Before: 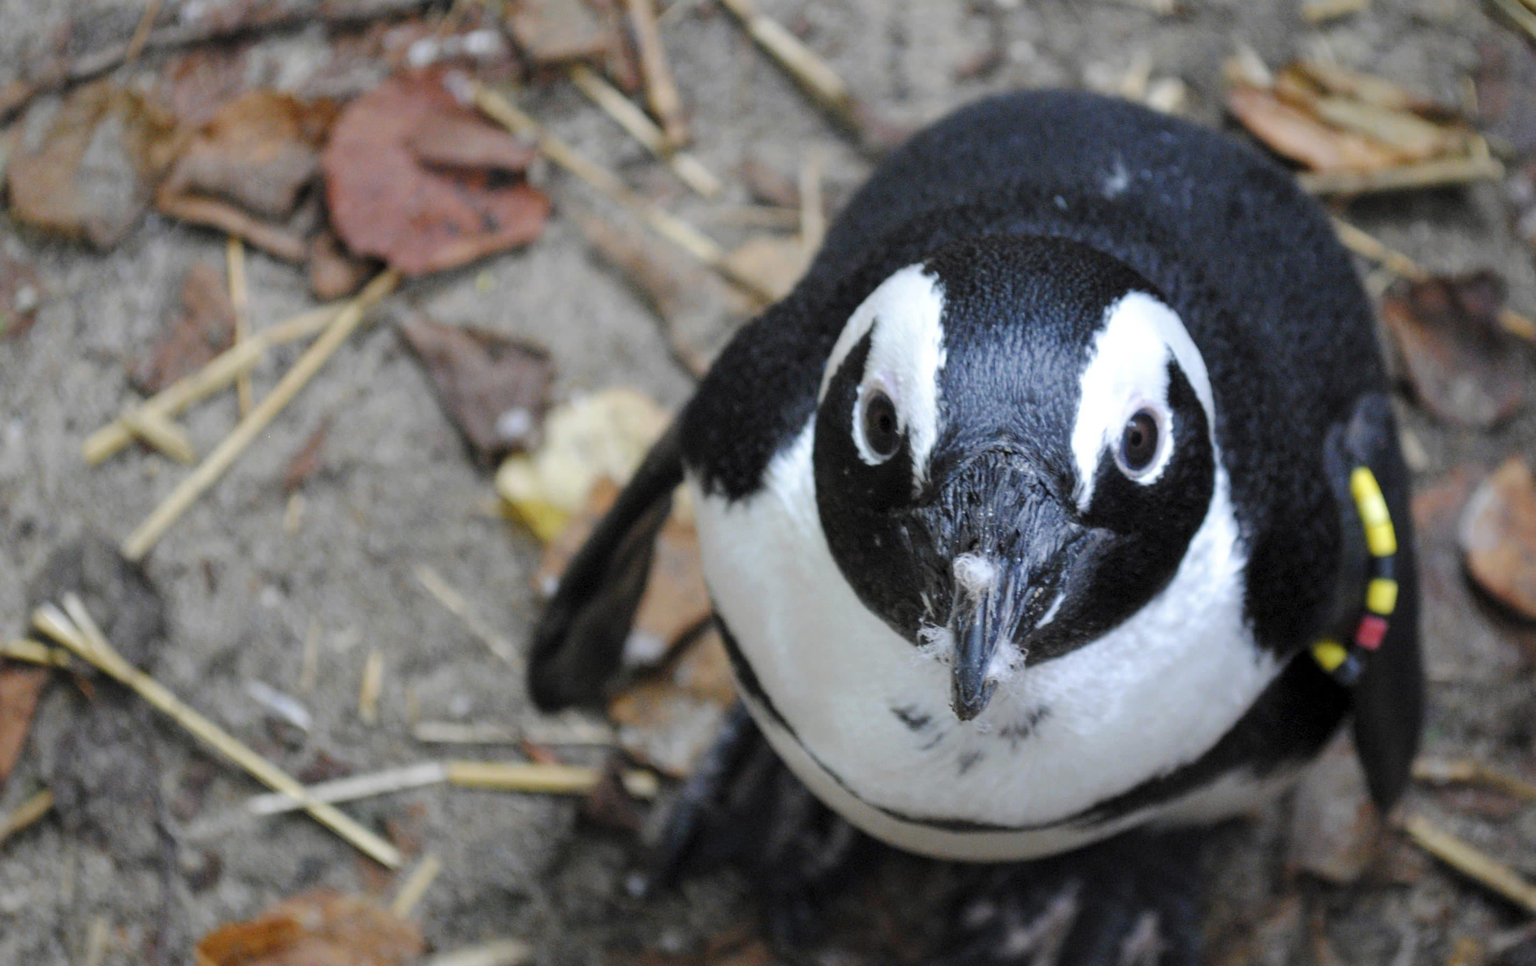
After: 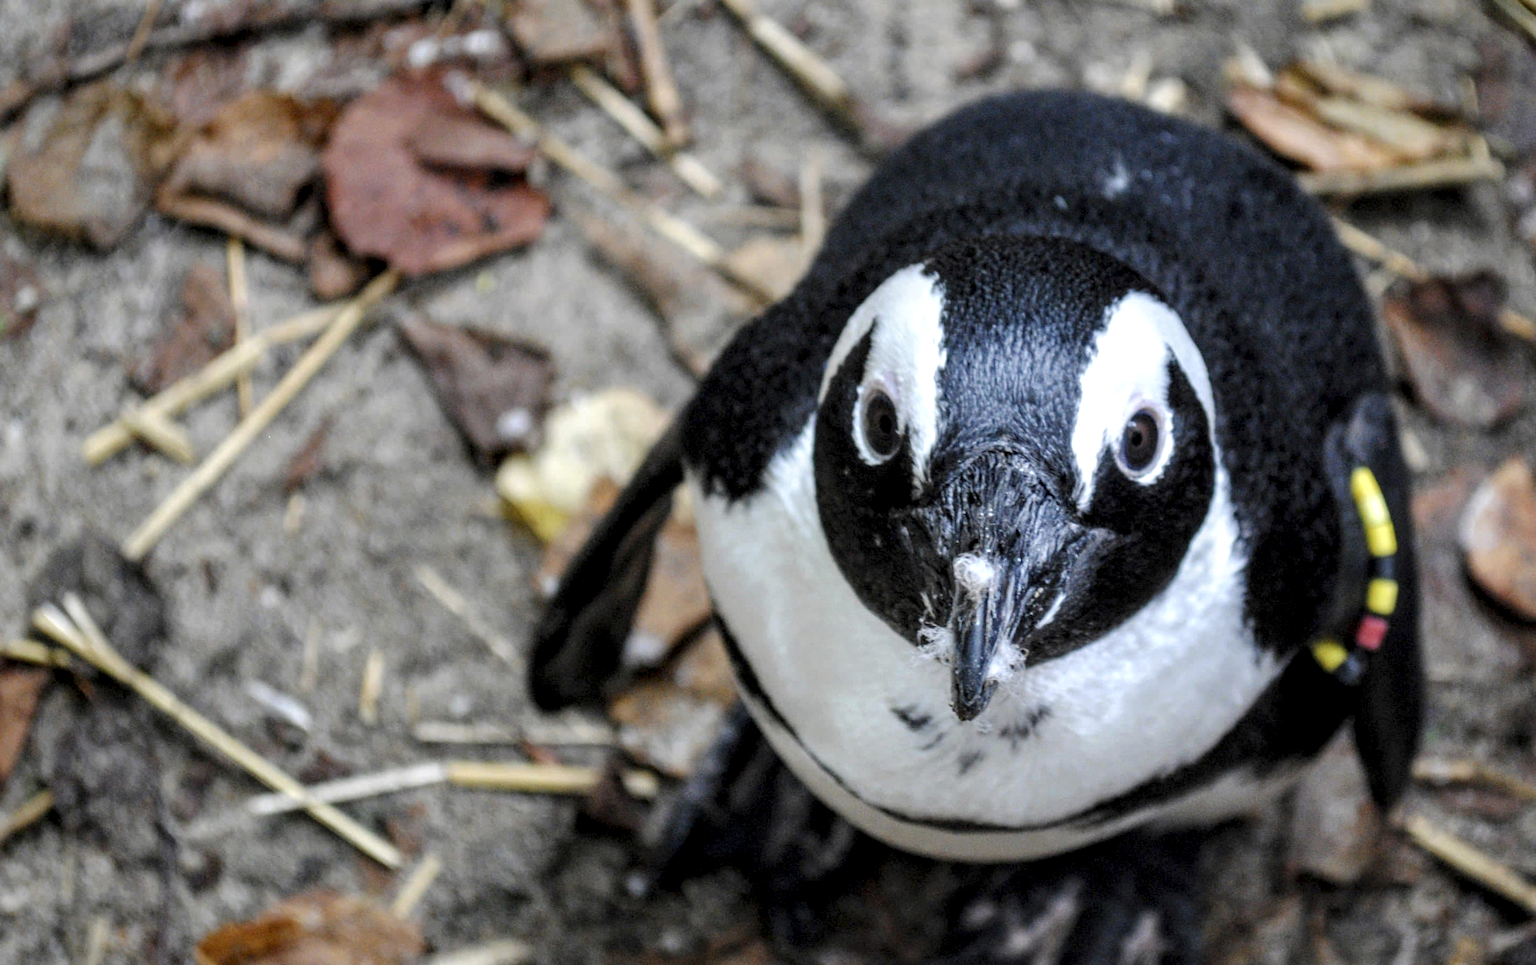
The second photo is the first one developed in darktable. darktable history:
local contrast: highlights 60%, shadows 62%, detail 160%
levels: mode automatic, levels [0, 0.492, 0.984]
